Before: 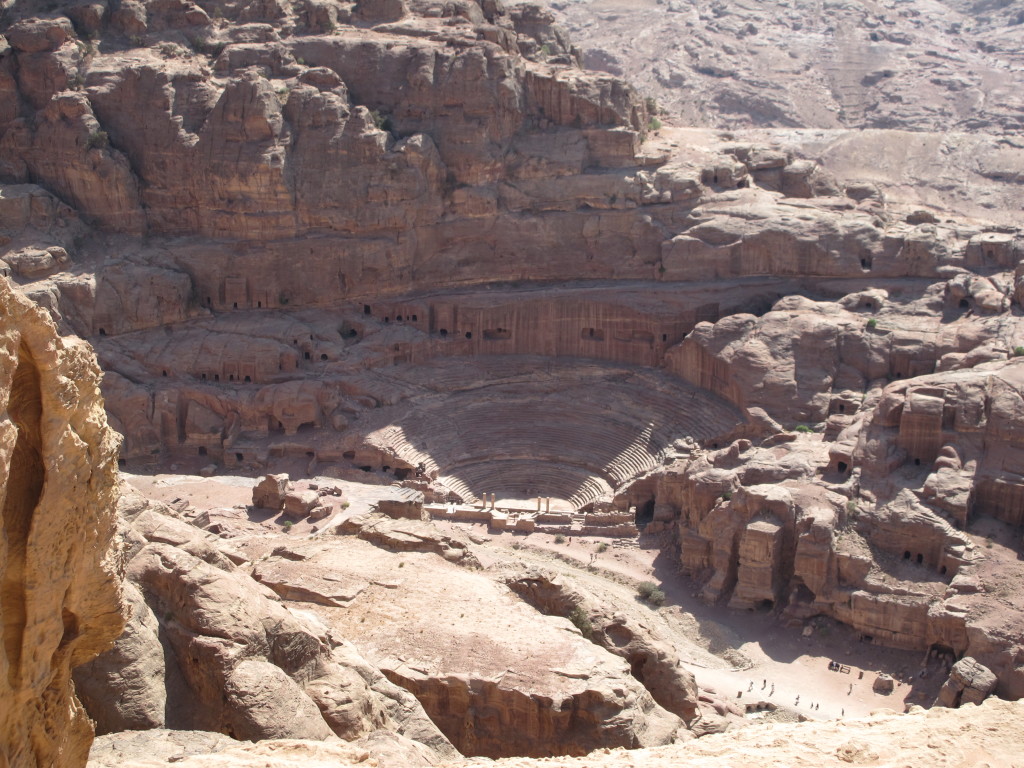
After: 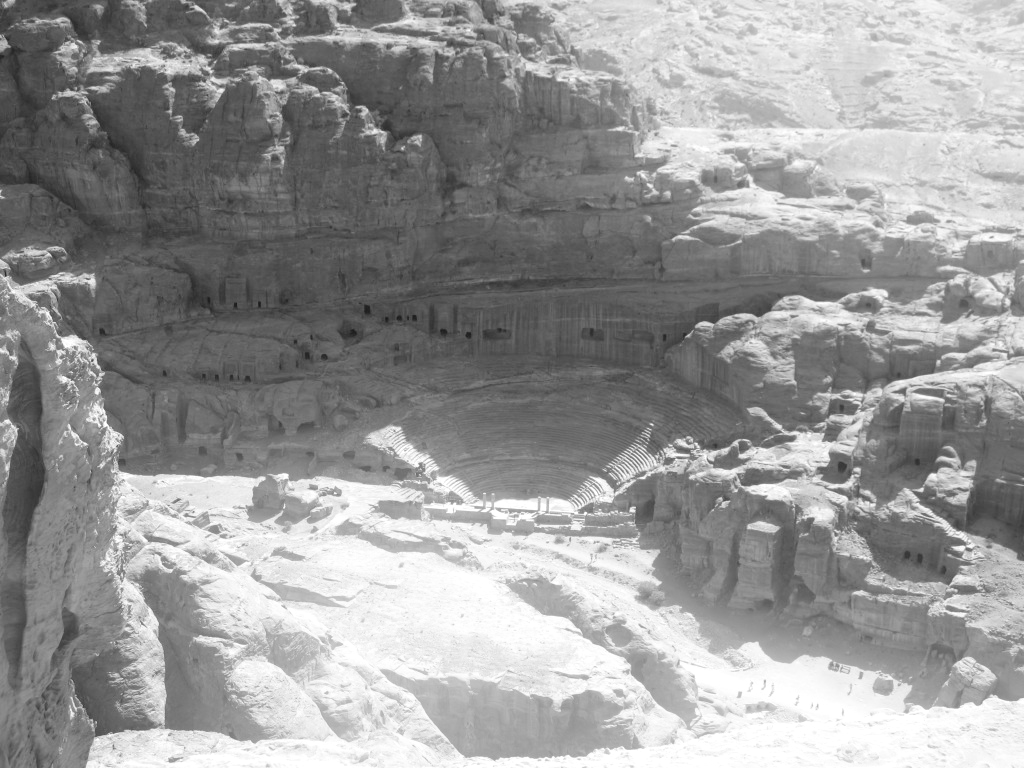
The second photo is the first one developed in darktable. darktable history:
monochrome: on, module defaults
bloom: on, module defaults
exposure: black level correction 0.002, exposure 0.15 EV, compensate highlight preservation false
